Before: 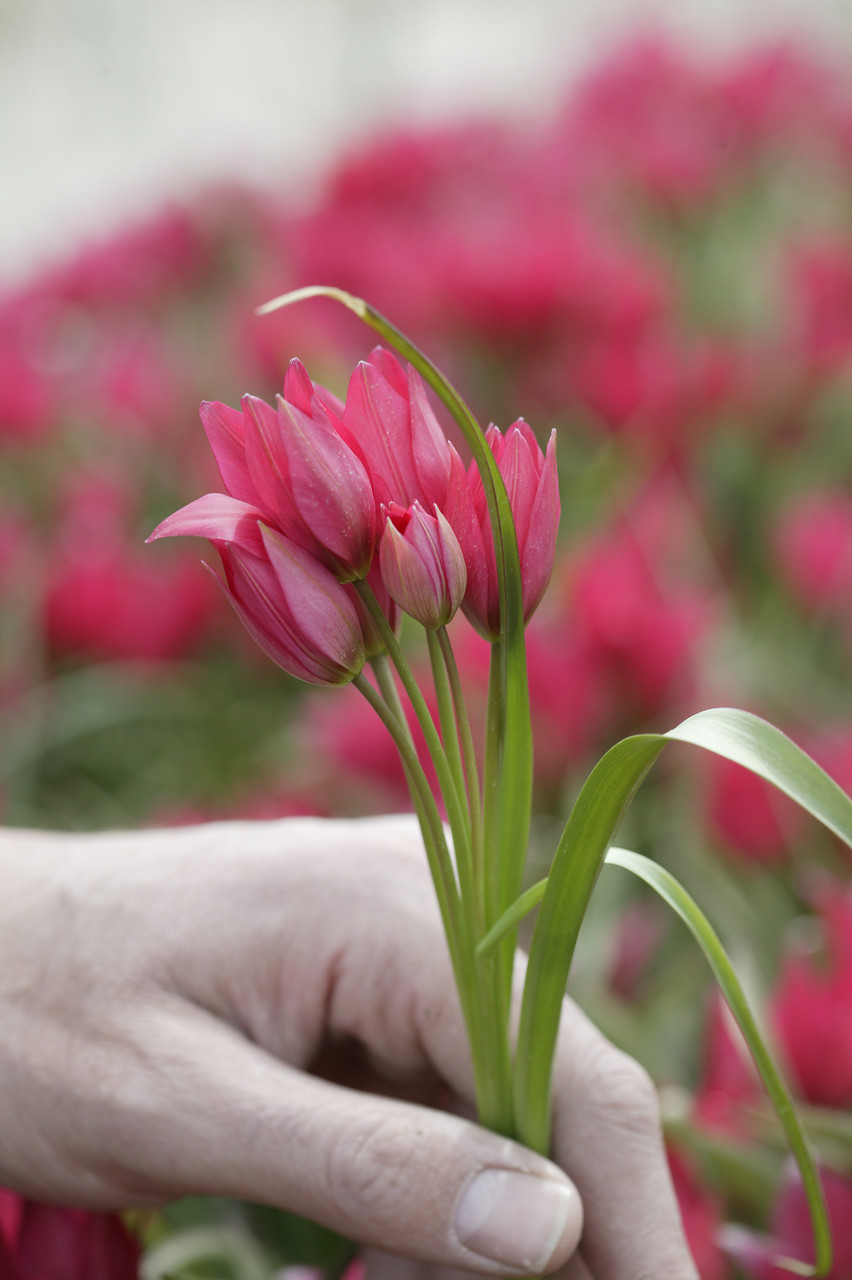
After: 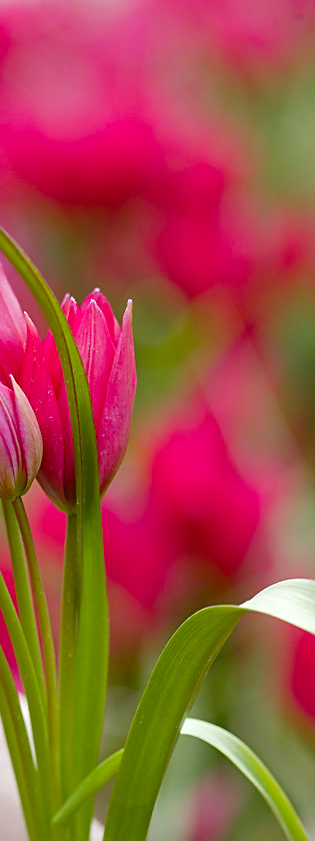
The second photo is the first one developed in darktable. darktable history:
color balance rgb: linear chroma grading › shadows 31.705%, linear chroma grading › global chroma -2.163%, linear chroma grading › mid-tones 3.846%, perceptual saturation grading › global saturation 29.483%, global vibrance 20%
sharpen: on, module defaults
crop and rotate: left 49.78%, top 10.104%, right 13.146%, bottom 24.186%
exposure: exposure 0.083 EV, compensate exposure bias true, compensate highlight preservation false
